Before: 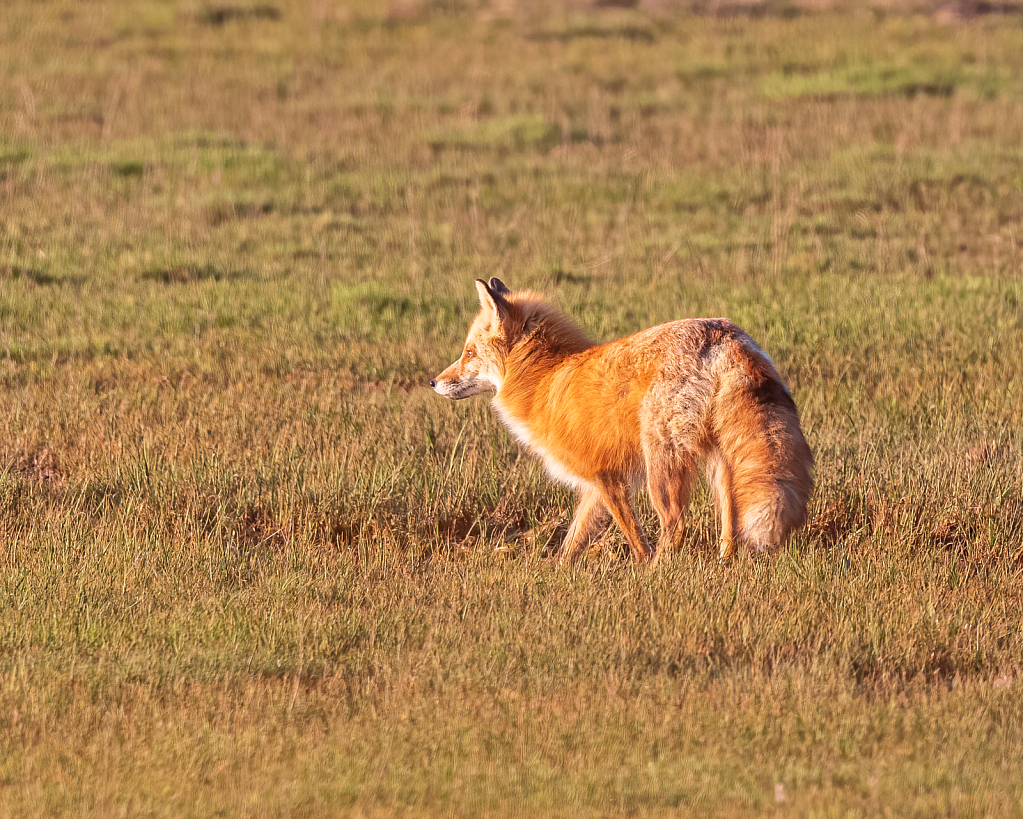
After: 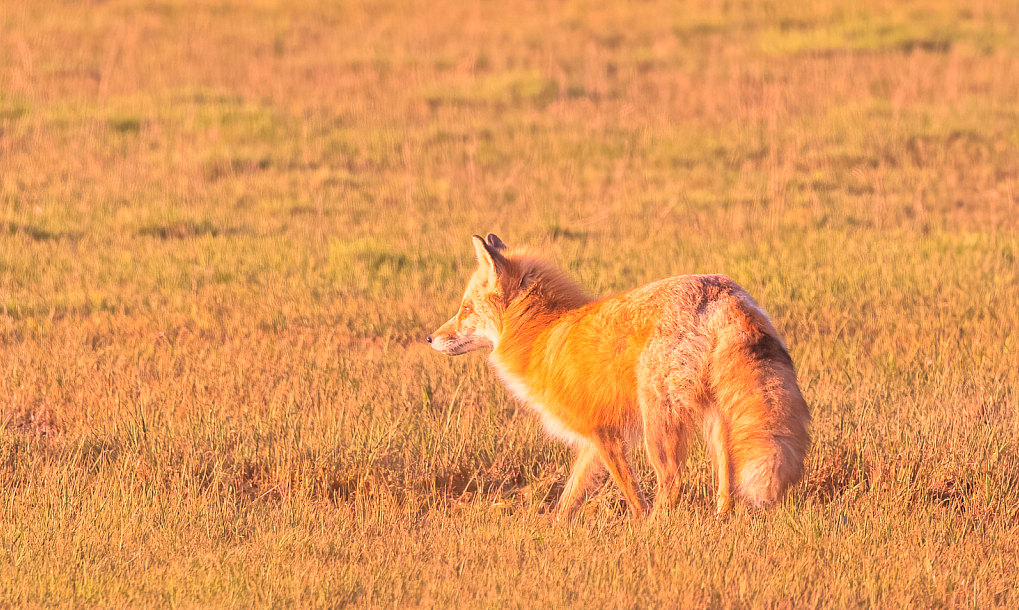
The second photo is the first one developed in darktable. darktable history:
contrast brightness saturation: brightness 0.278
color correction: highlights a* 21.49, highlights b* 19.61
crop: left 0.296%, top 5.472%, bottom 19.927%
